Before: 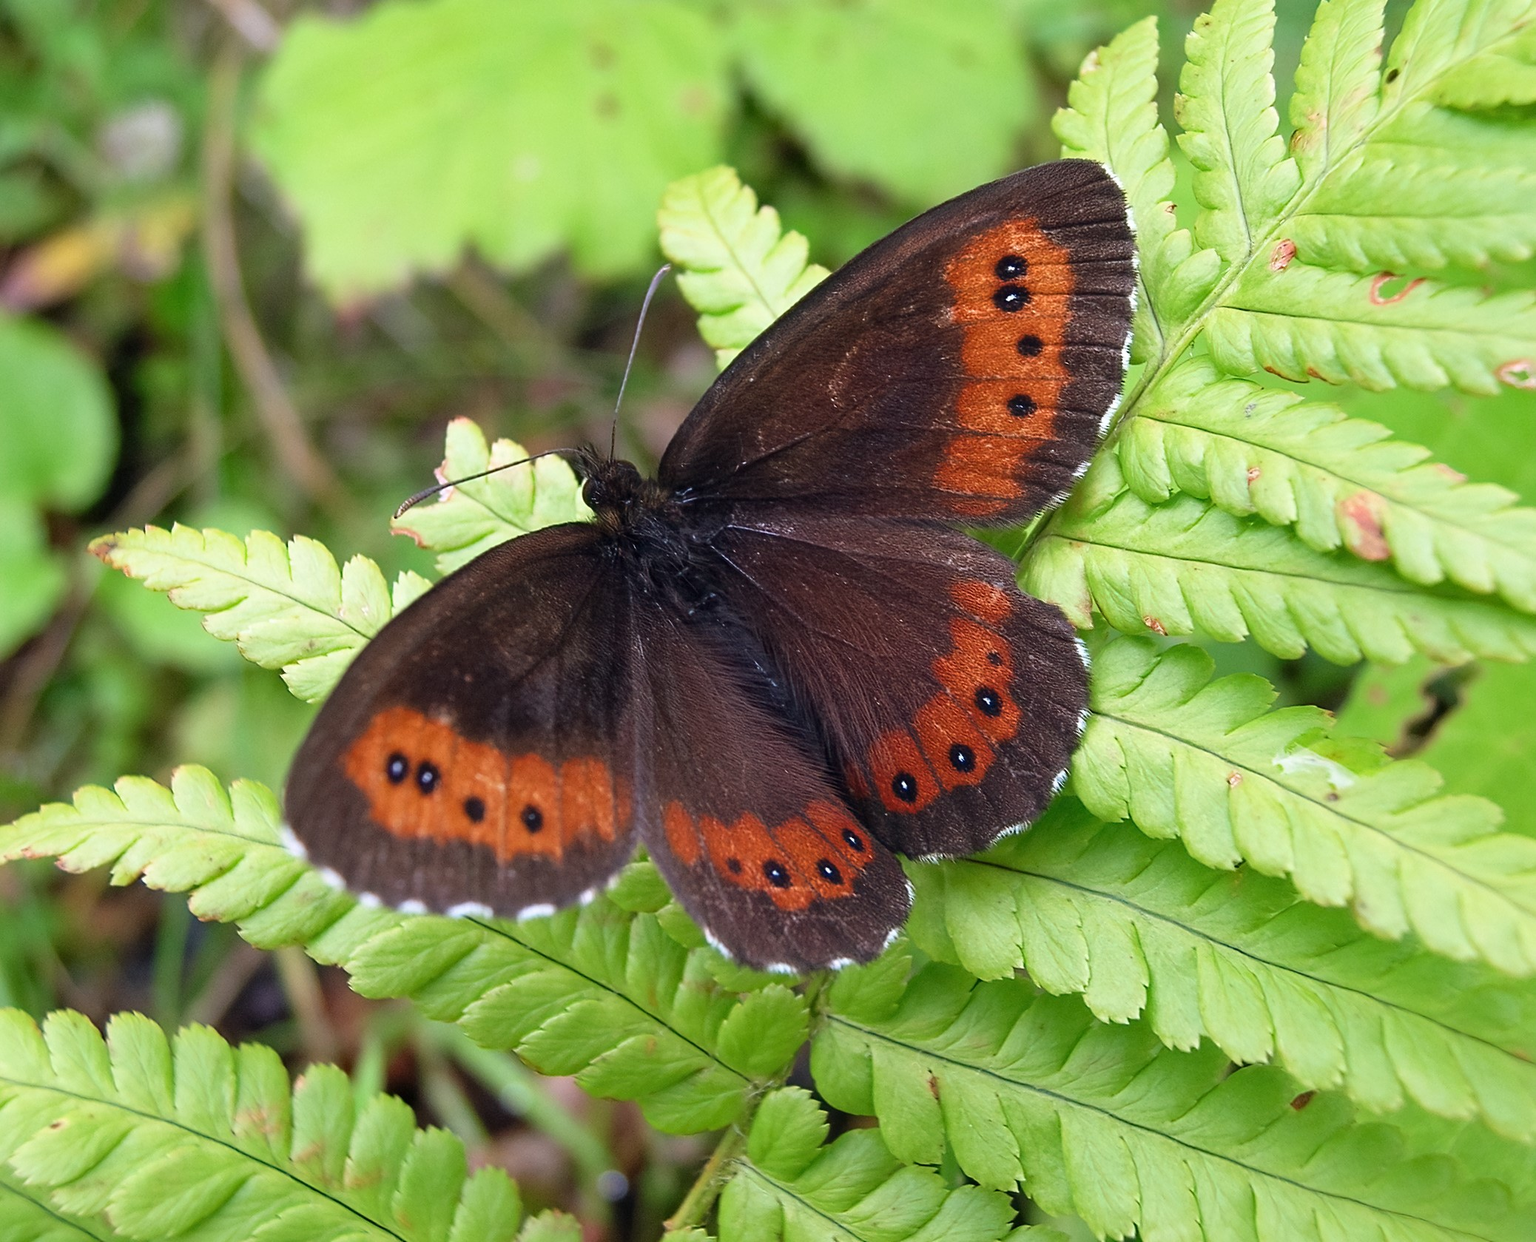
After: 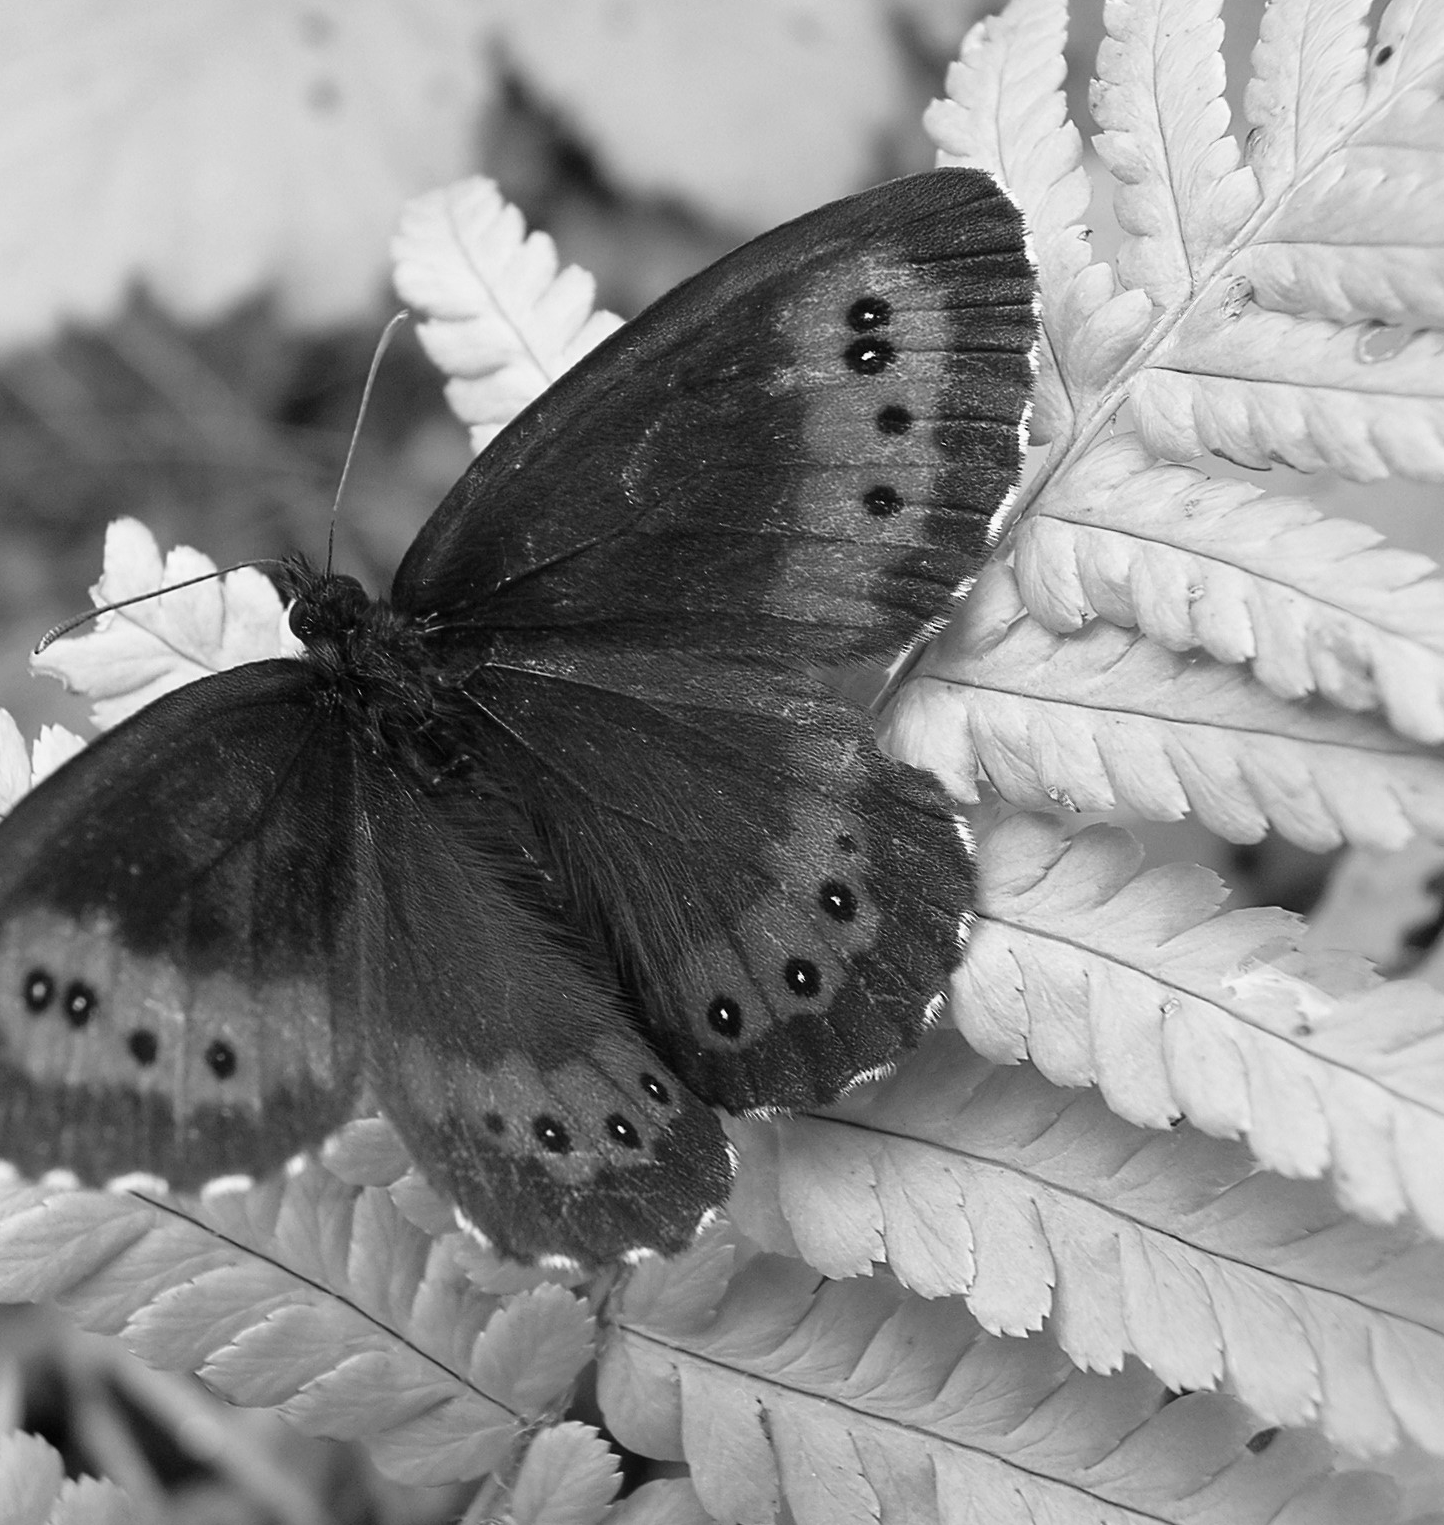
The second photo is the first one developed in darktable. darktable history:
color zones: curves: ch1 [(0, -0.394) (0.143, -0.394) (0.286, -0.394) (0.429, -0.392) (0.571, -0.391) (0.714, -0.391) (0.857, -0.391) (1, -0.394)]
exposure: exposure -0.05 EV
crop and rotate: left 24.034%, top 2.838%, right 6.406%, bottom 6.299%
